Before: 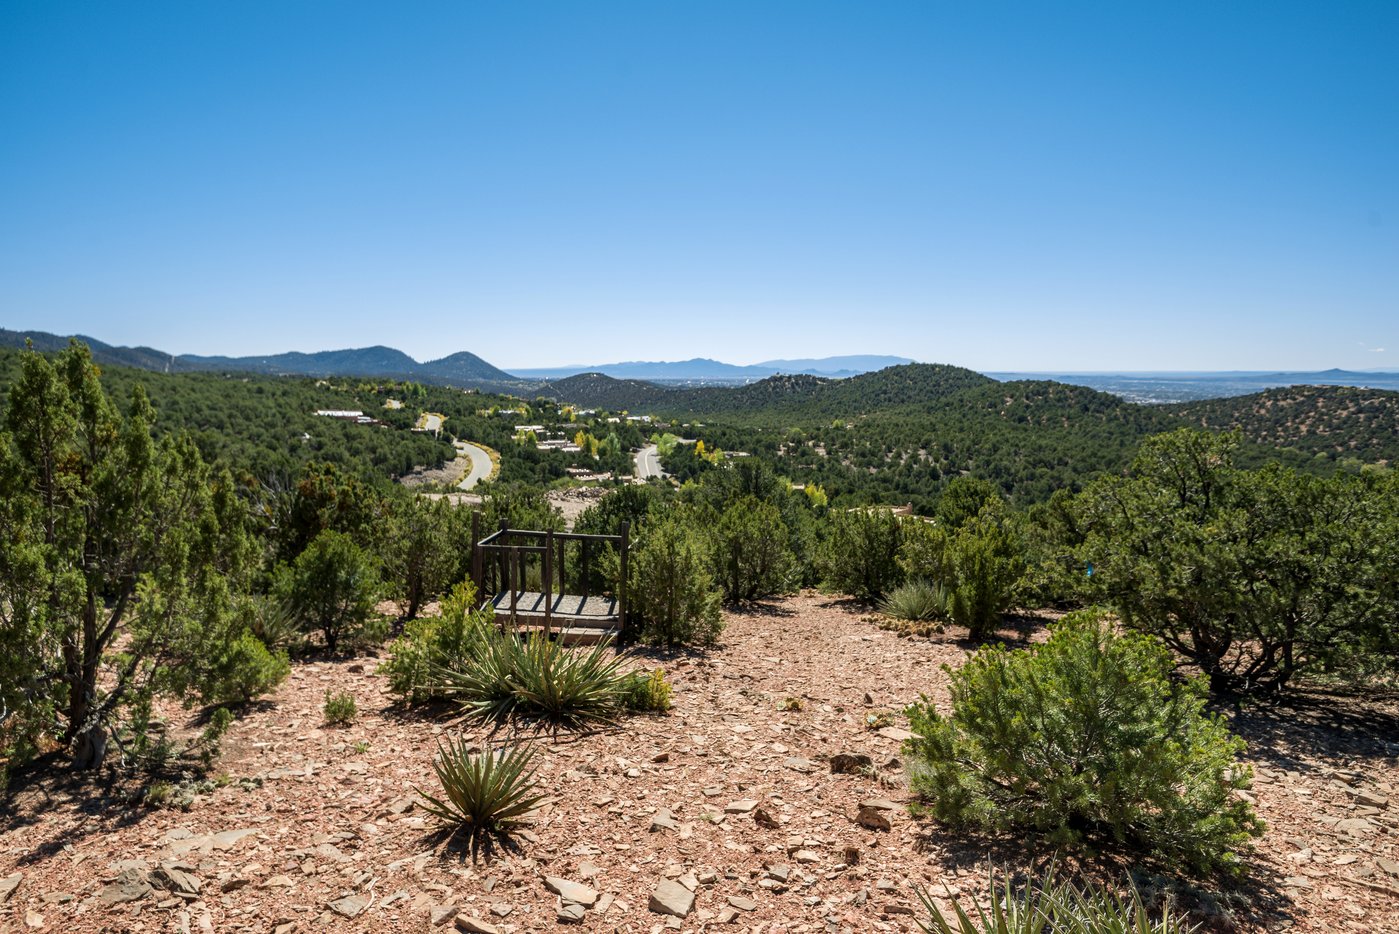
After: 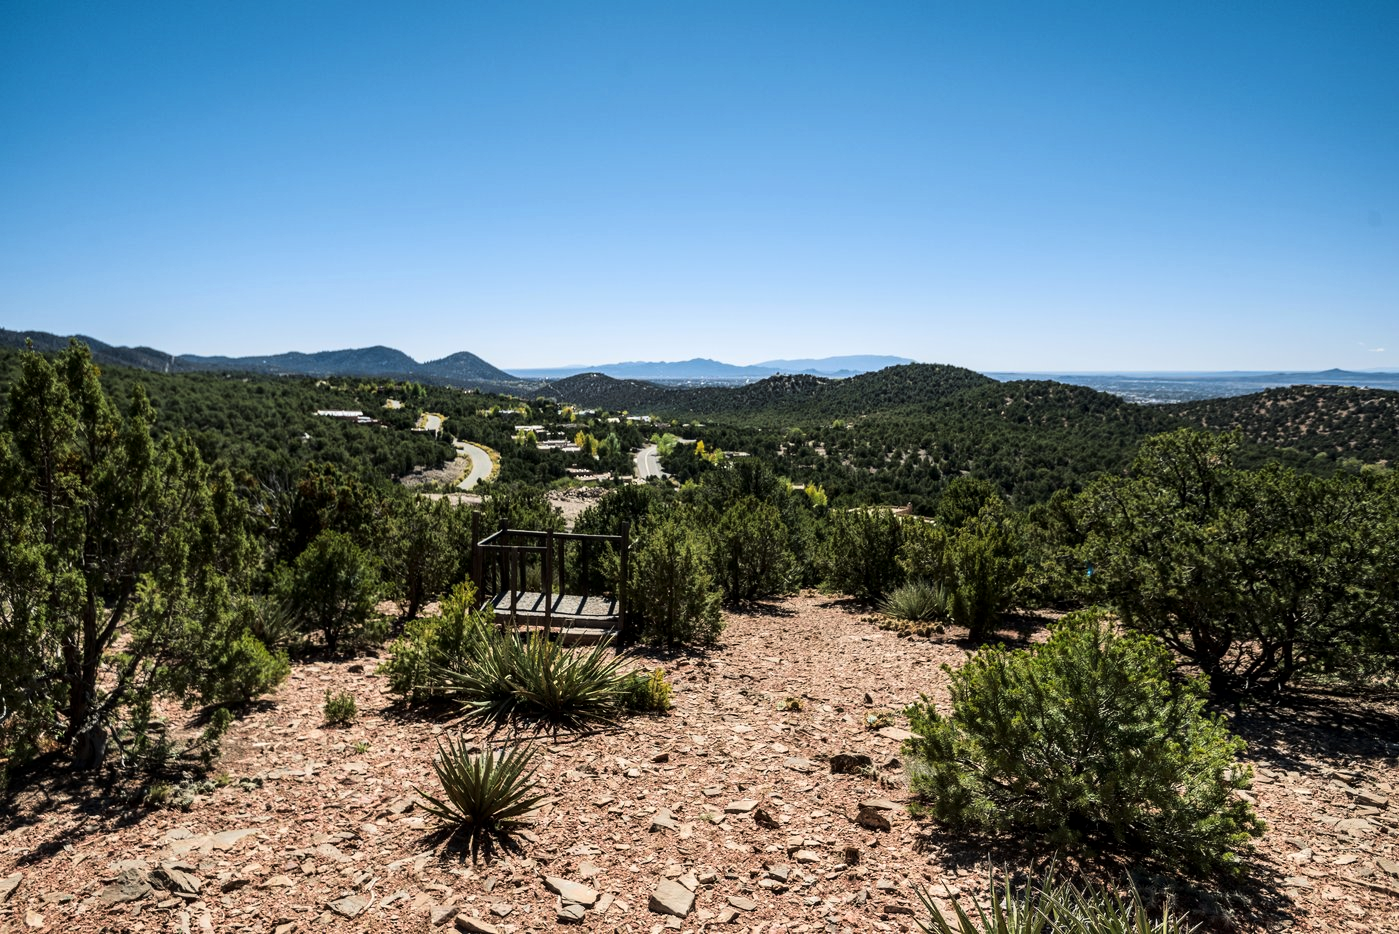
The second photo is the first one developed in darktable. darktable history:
local contrast: highlights 100%, shadows 100%, detail 120%, midtone range 0.2
tone curve: curves: ch0 [(0.016, 0.011) (0.21, 0.113) (0.515, 0.476) (0.78, 0.795) (1, 0.981)], color space Lab, linked channels, preserve colors none
